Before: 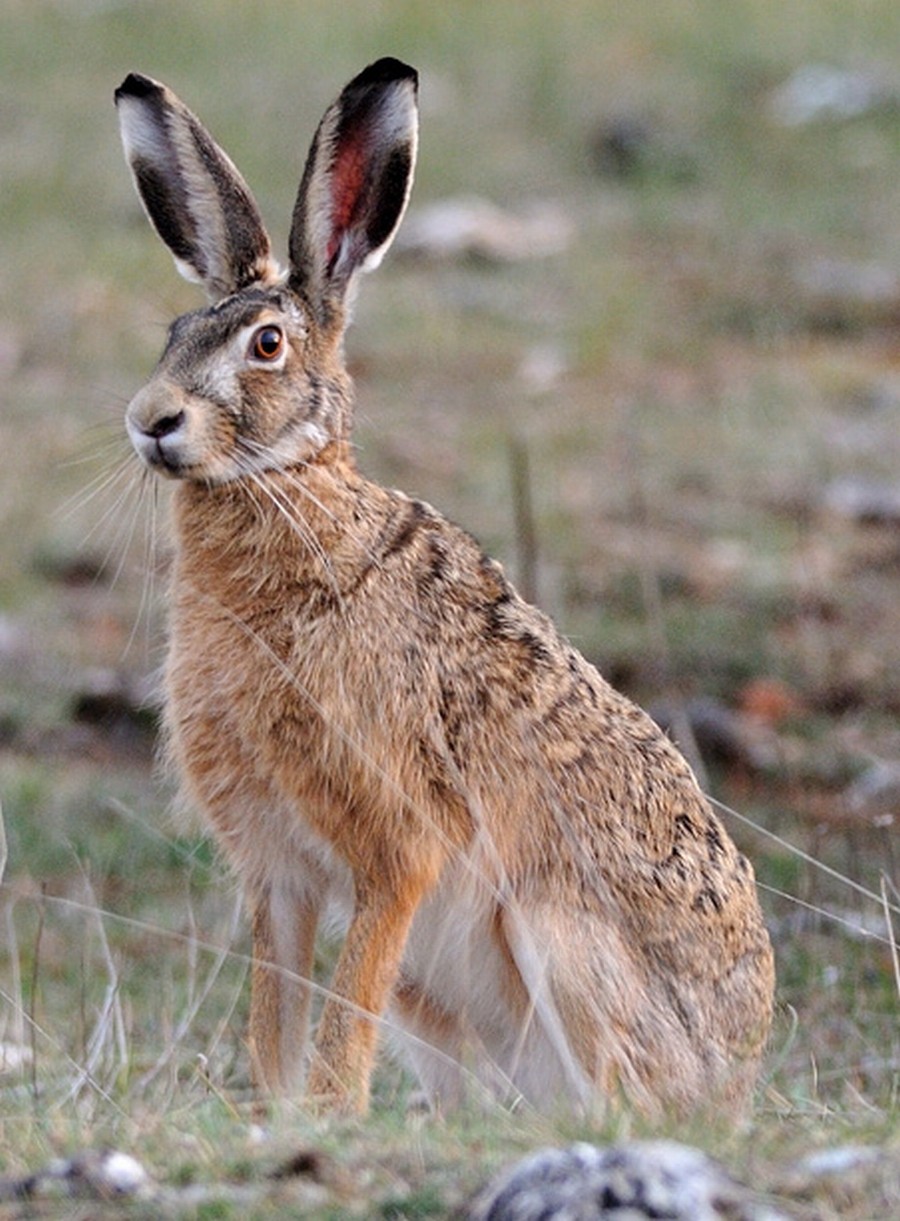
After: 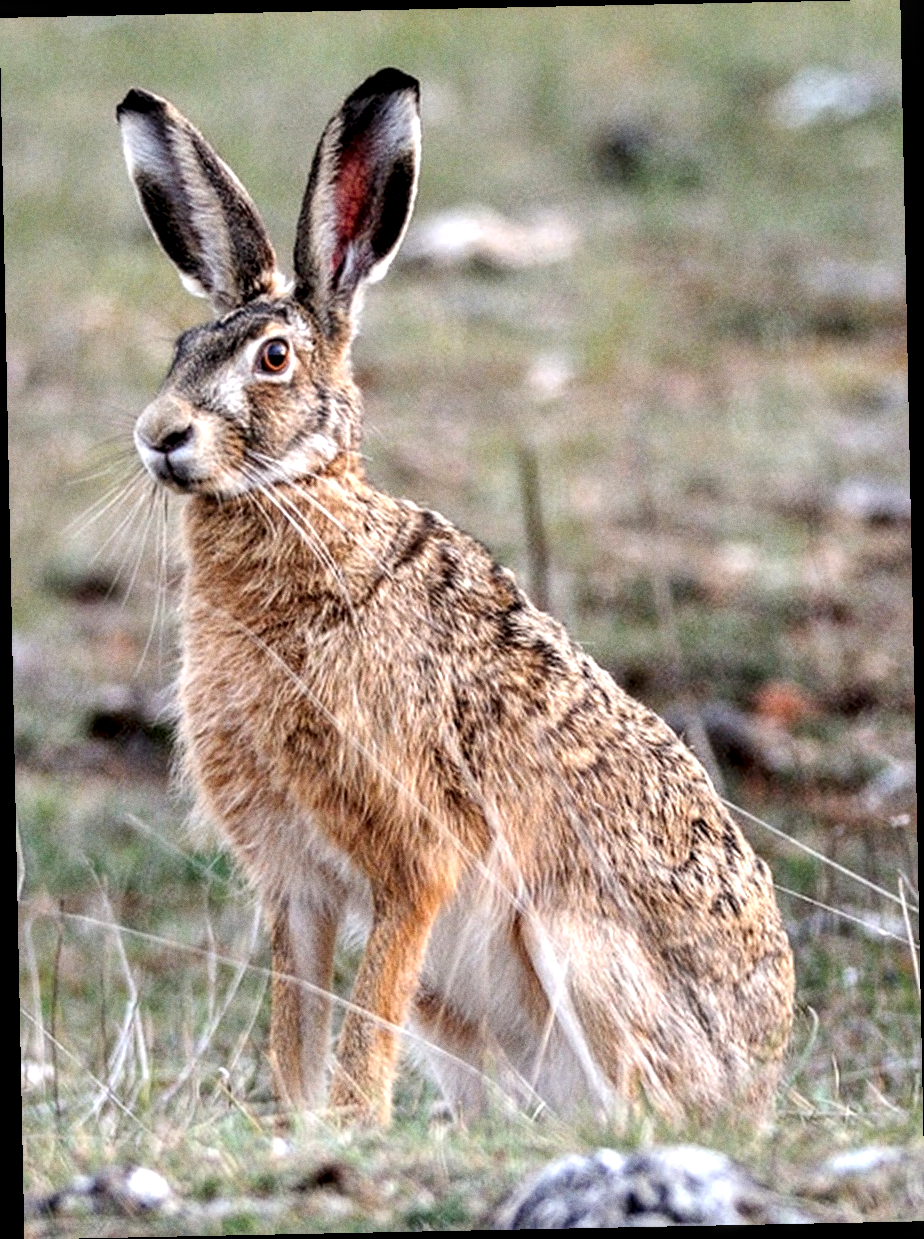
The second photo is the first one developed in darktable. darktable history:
grain: coarseness 0.47 ISO
exposure: exposure 0.507 EV, compensate highlight preservation false
local contrast: detail 160%
rotate and perspective: rotation -1.17°, automatic cropping off
